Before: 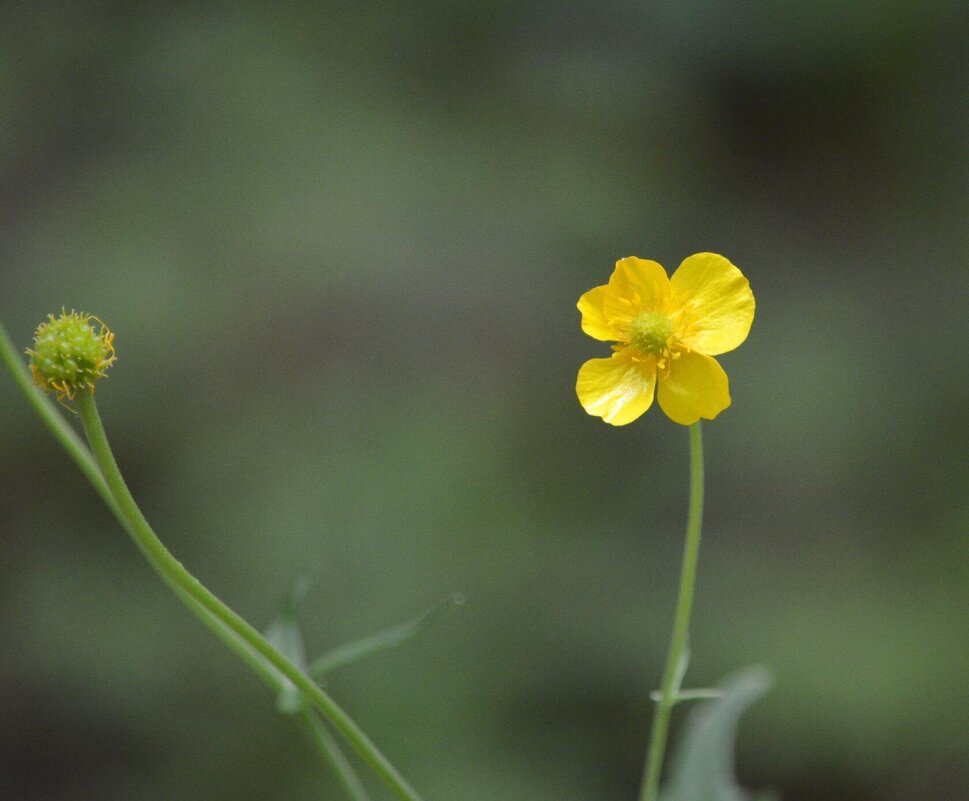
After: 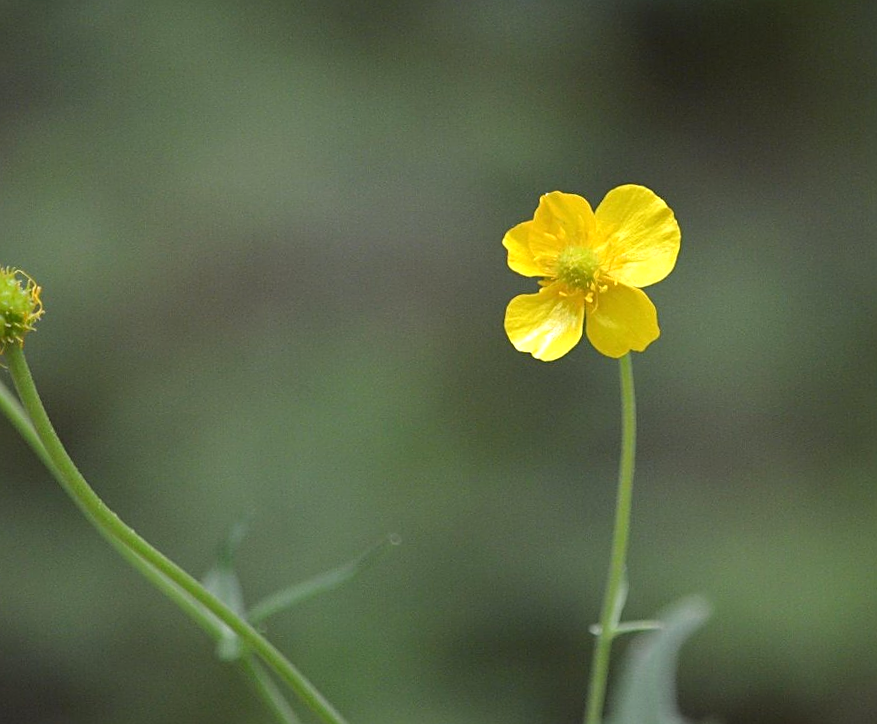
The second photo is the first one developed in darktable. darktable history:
exposure: exposure 0.242 EV, compensate highlight preservation false
crop and rotate: angle 2.05°, left 5.587%, top 5.691%
sharpen: on, module defaults
